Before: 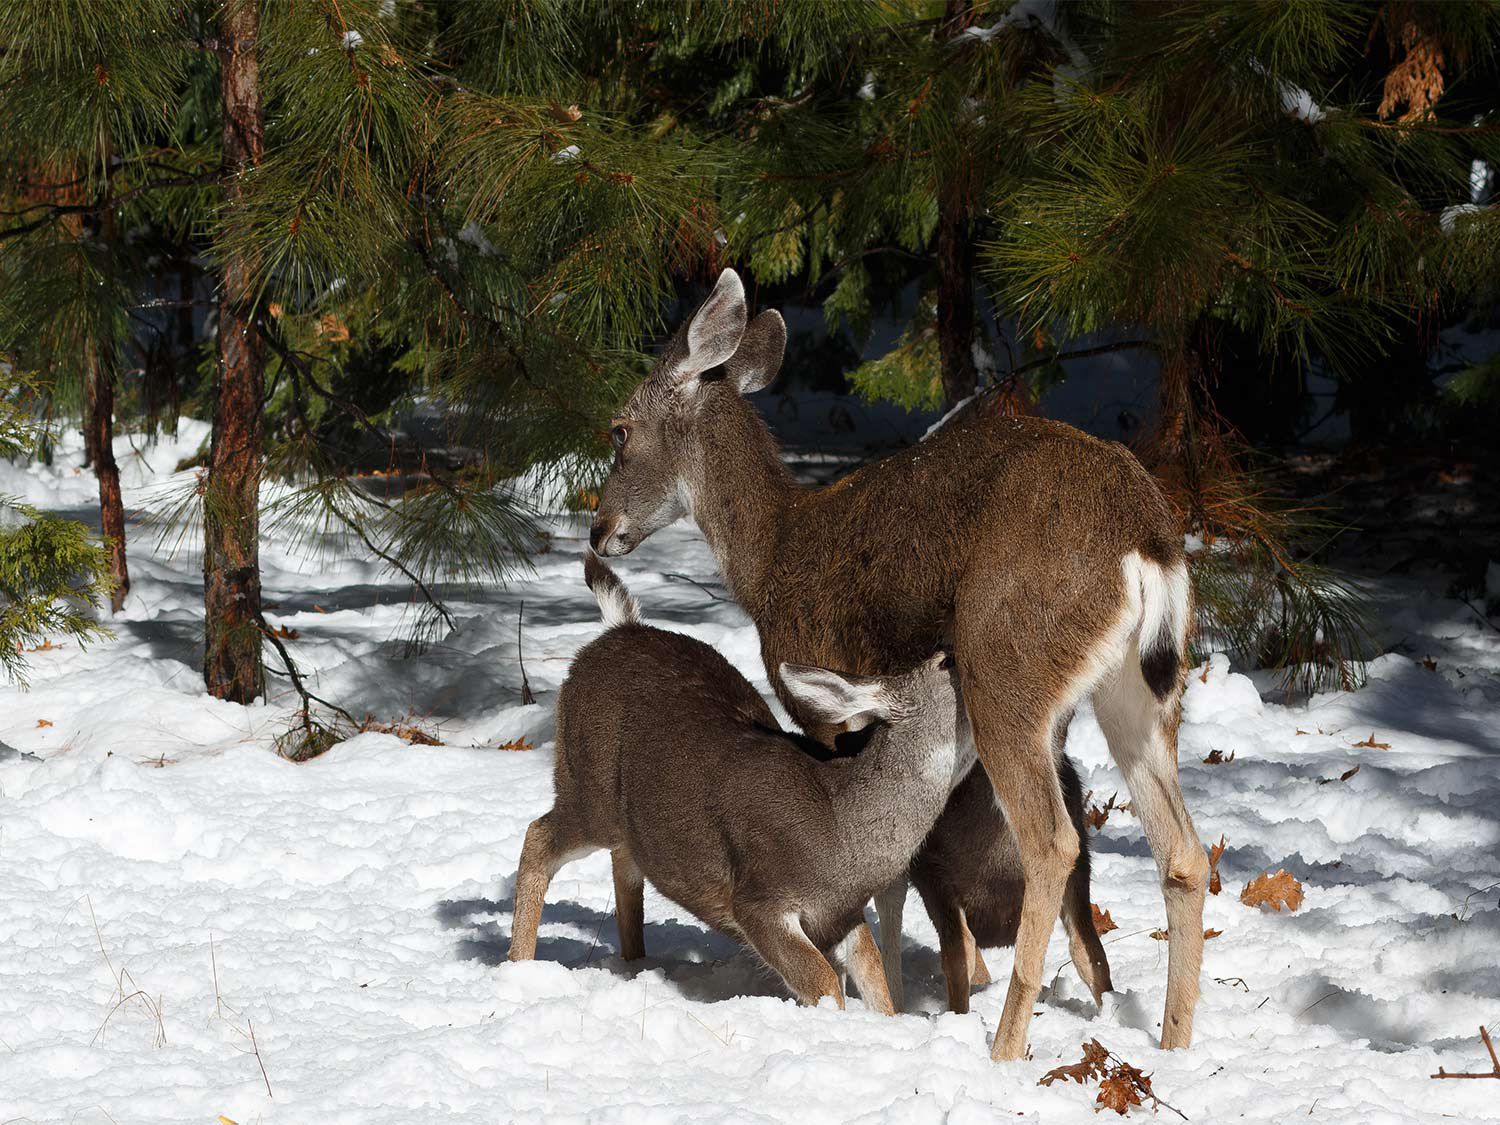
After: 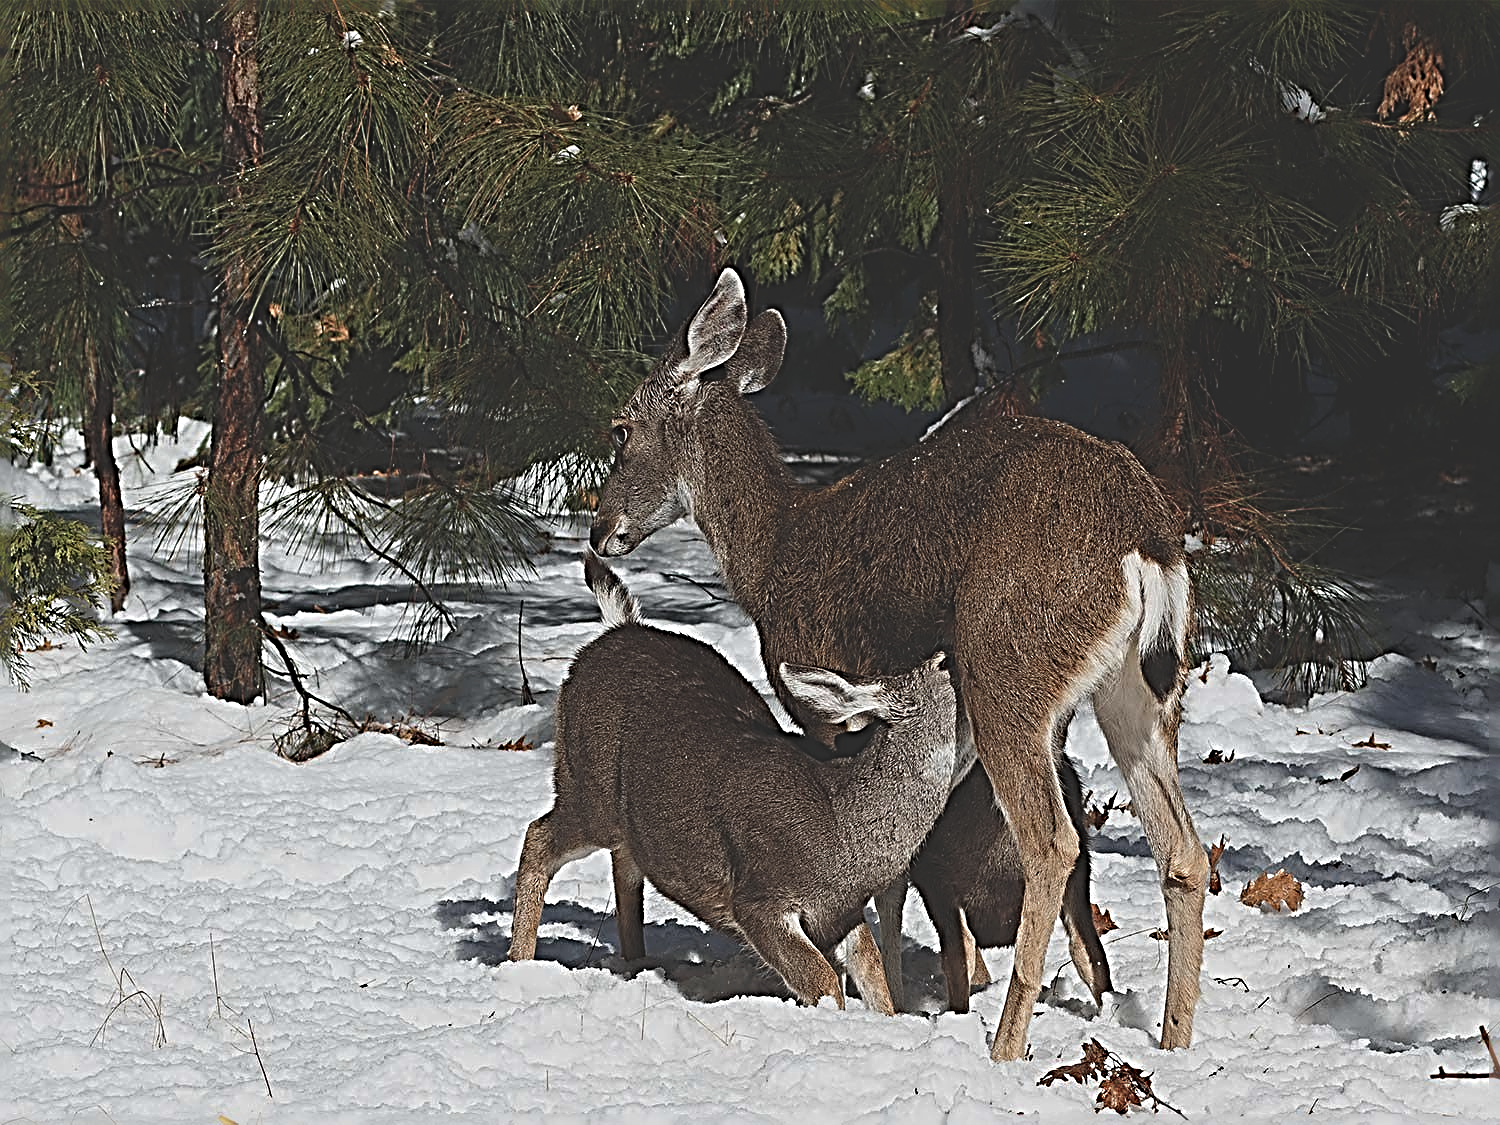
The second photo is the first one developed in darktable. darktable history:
exposure: black level correction -0.036, exposure -0.497 EV, compensate highlight preservation false
sharpen: radius 4.001, amount 2
